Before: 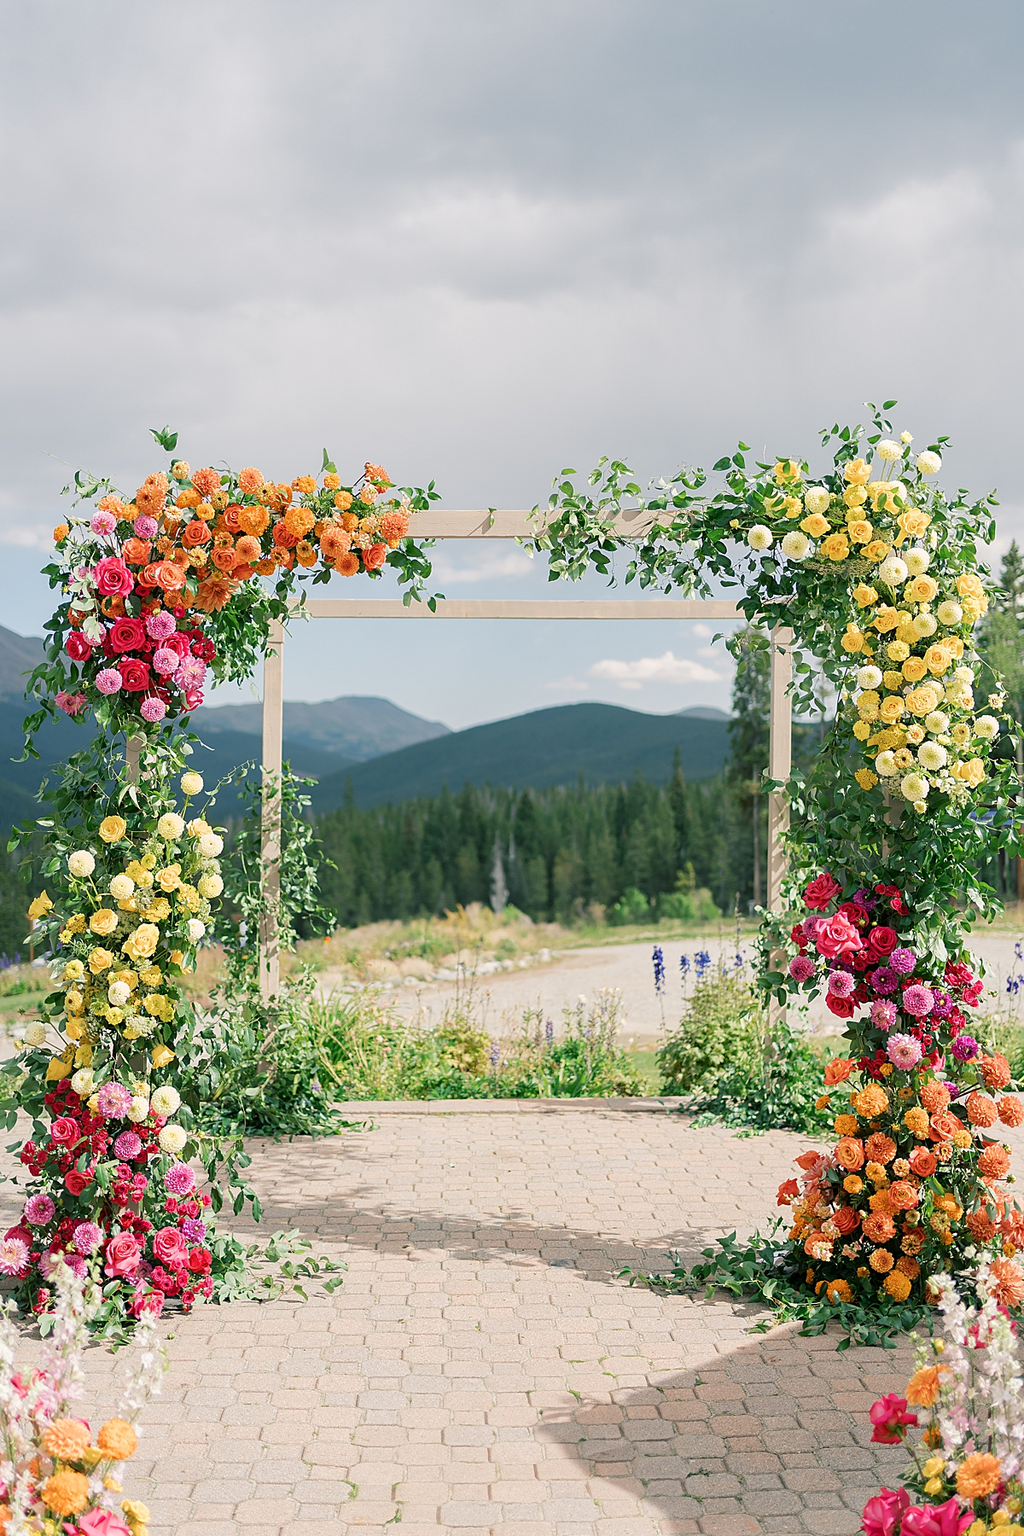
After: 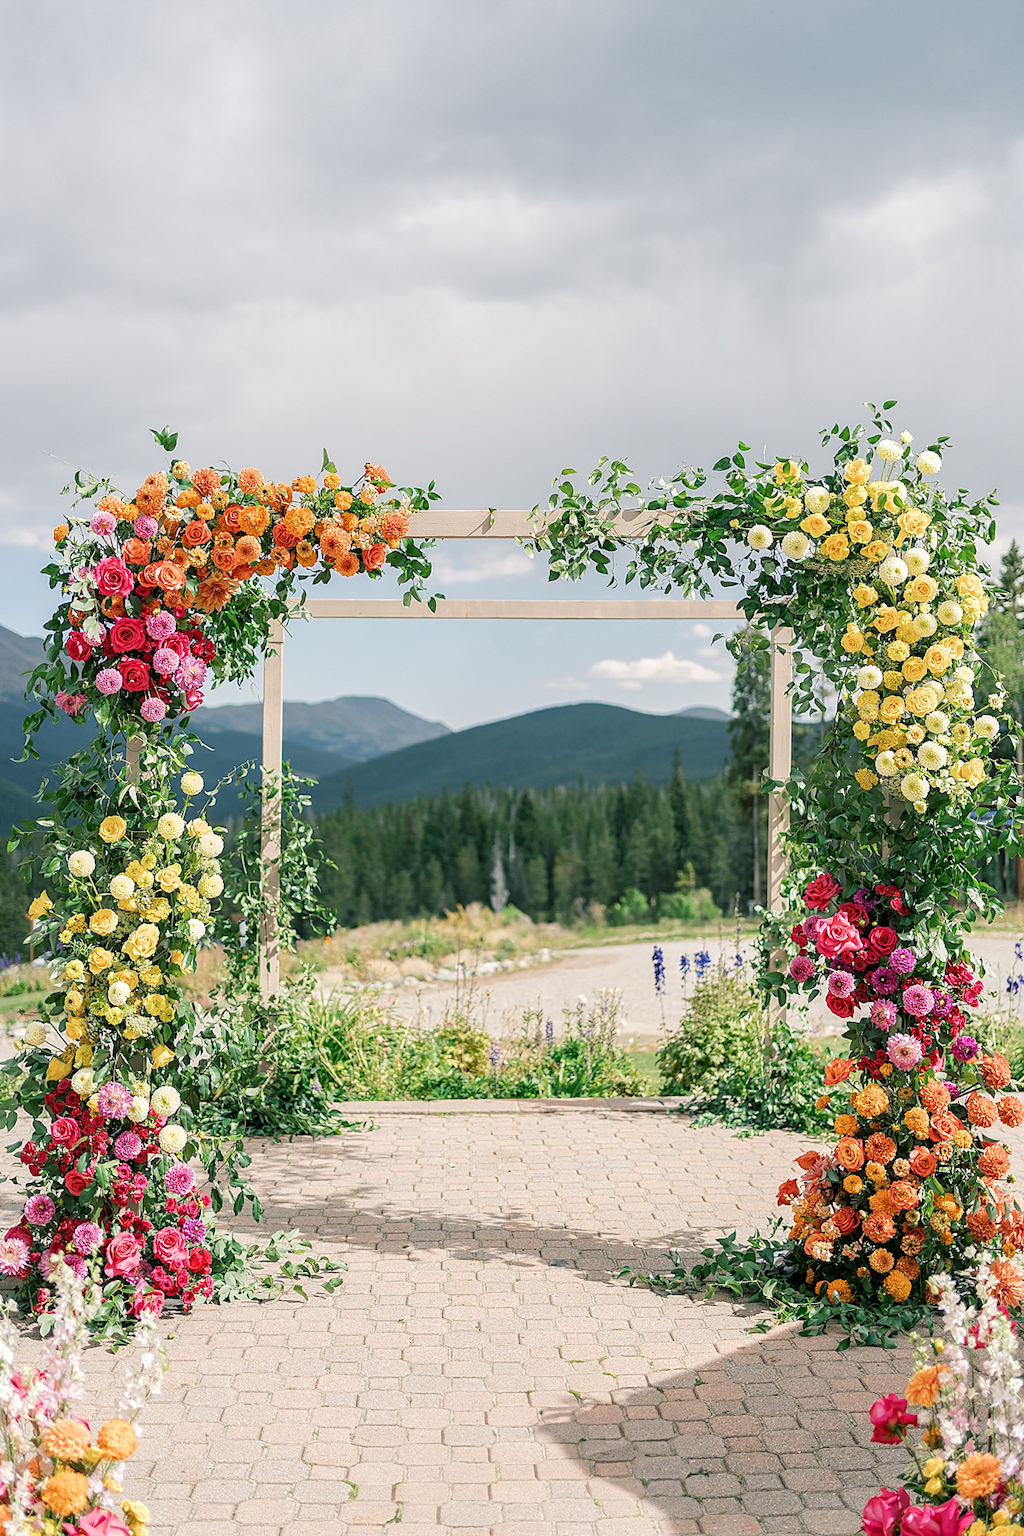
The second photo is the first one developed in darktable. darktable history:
shadows and highlights: shadows -10, white point adjustment 1.5, highlights 10
local contrast: on, module defaults
